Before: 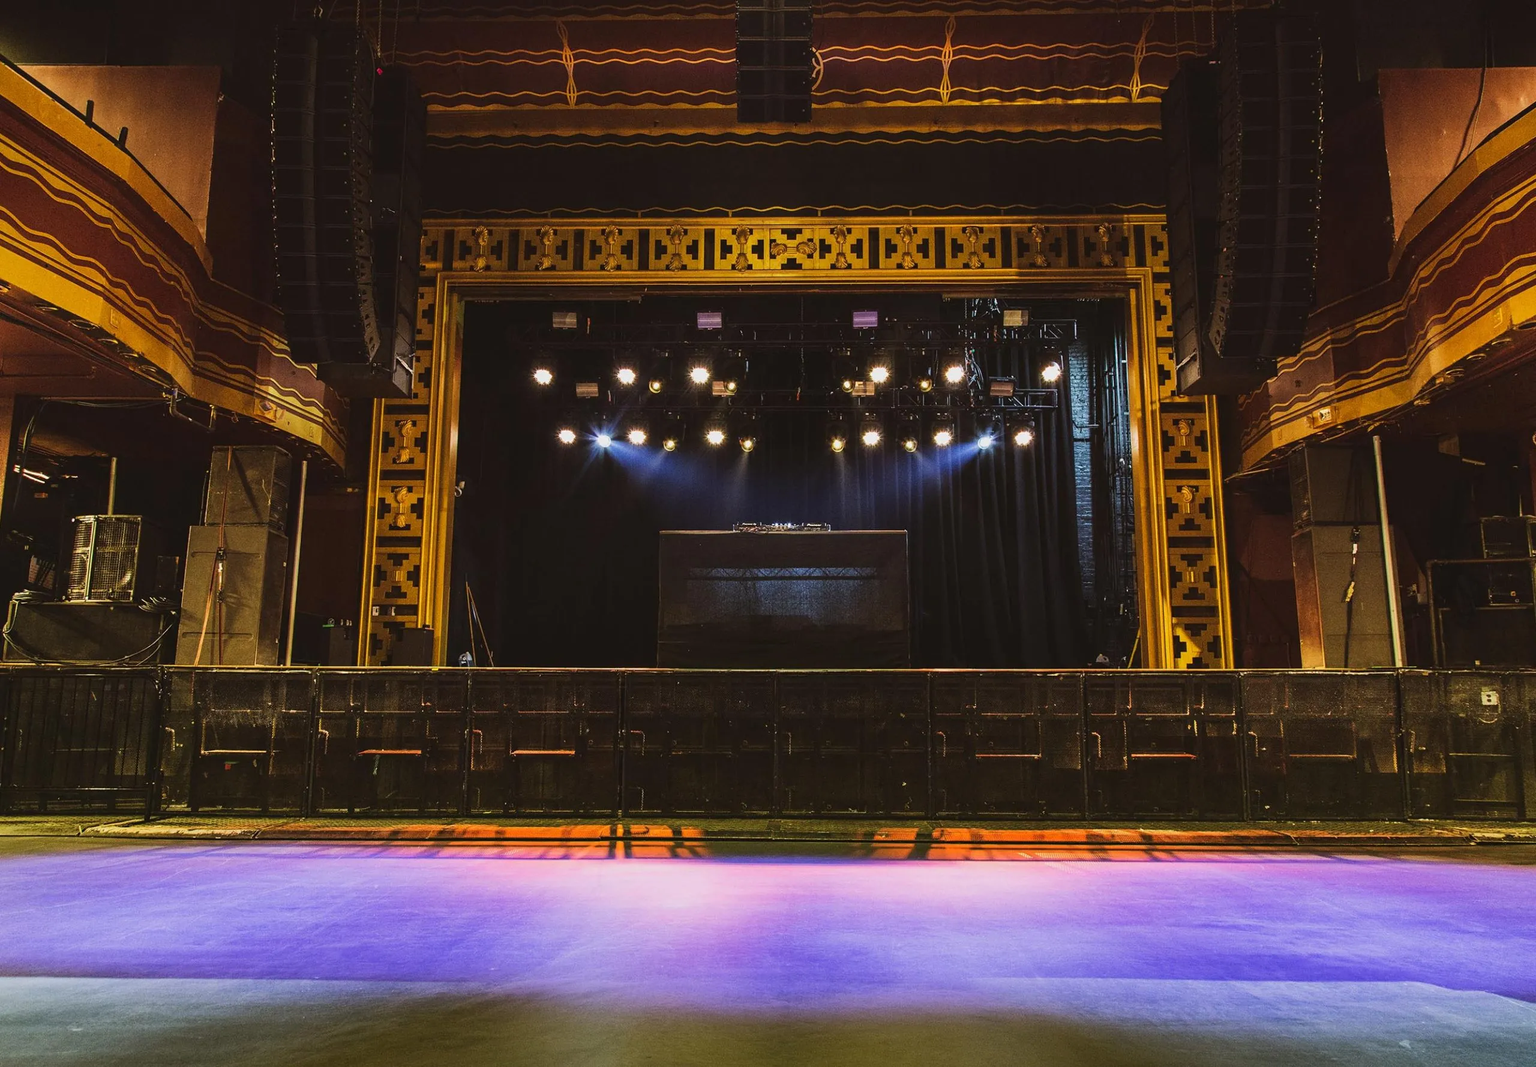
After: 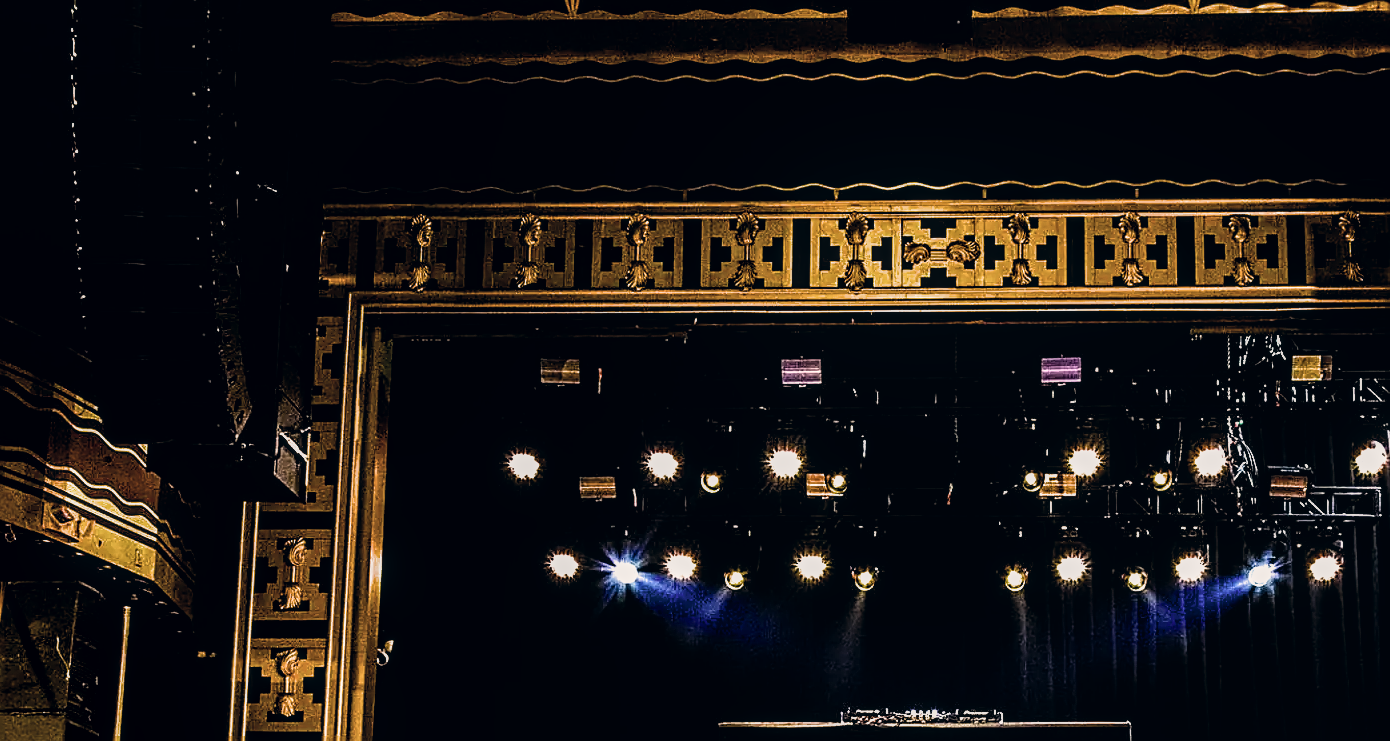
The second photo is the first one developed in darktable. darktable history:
crop: left 14.904%, top 9.159%, right 30.775%, bottom 49.136%
local contrast: on, module defaults
sharpen: amount 0.998
color correction: highlights a* 2.76, highlights b* 5.01, shadows a* -2.57, shadows b* -4.94, saturation 0.797
filmic rgb: black relative exposure -8.29 EV, white relative exposure 2.22 EV, hardness 7.11, latitude 84.89%, contrast 1.68, highlights saturation mix -3.13%, shadows ↔ highlights balance -2.71%, iterations of high-quality reconstruction 0
exposure: black level correction 0.001, exposure 0.192 EV, compensate highlight preservation false
color balance rgb: linear chroma grading › global chroma 14.73%, perceptual saturation grading › global saturation 30.69%, global vibrance 6.692%, contrast 13.182%, saturation formula JzAzBz (2021)
